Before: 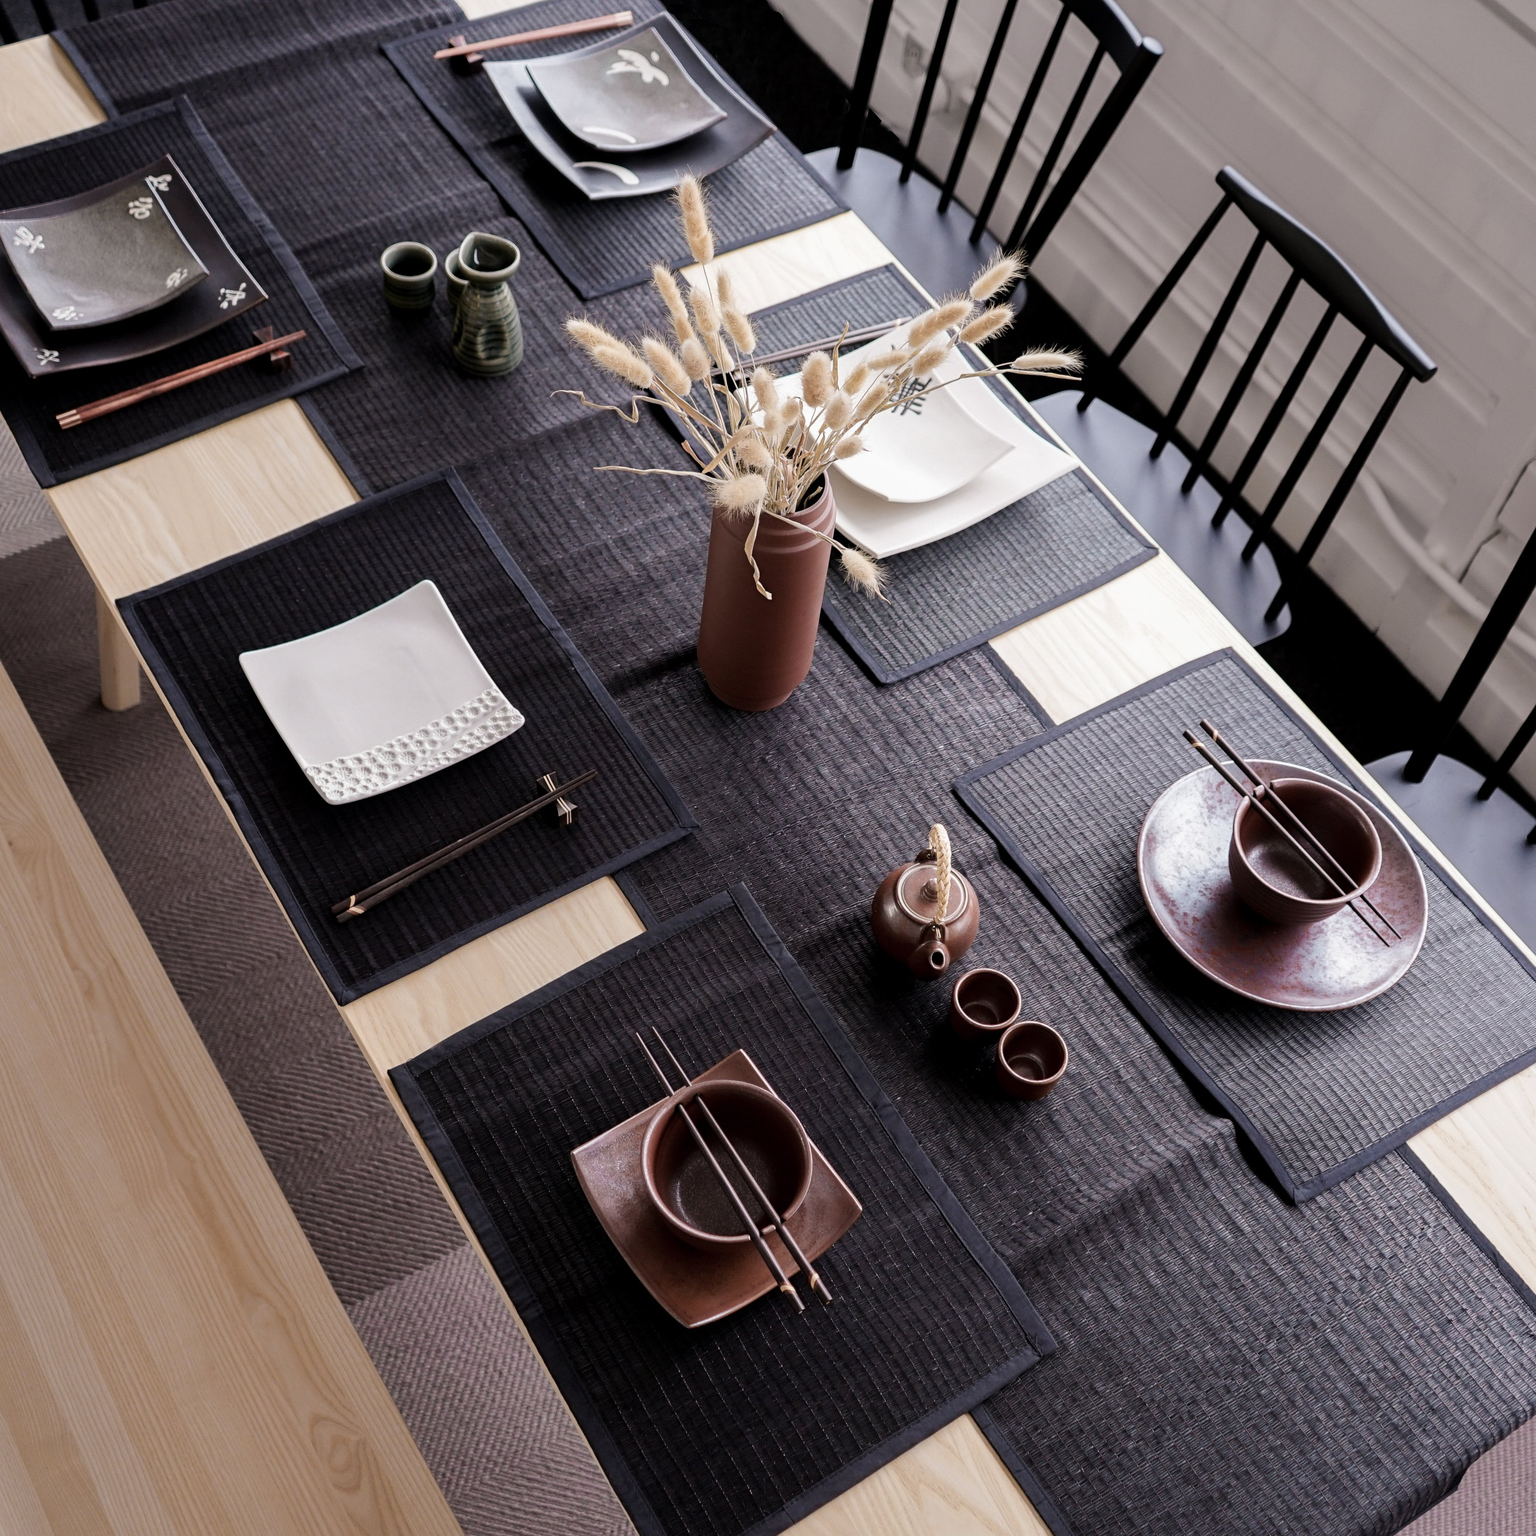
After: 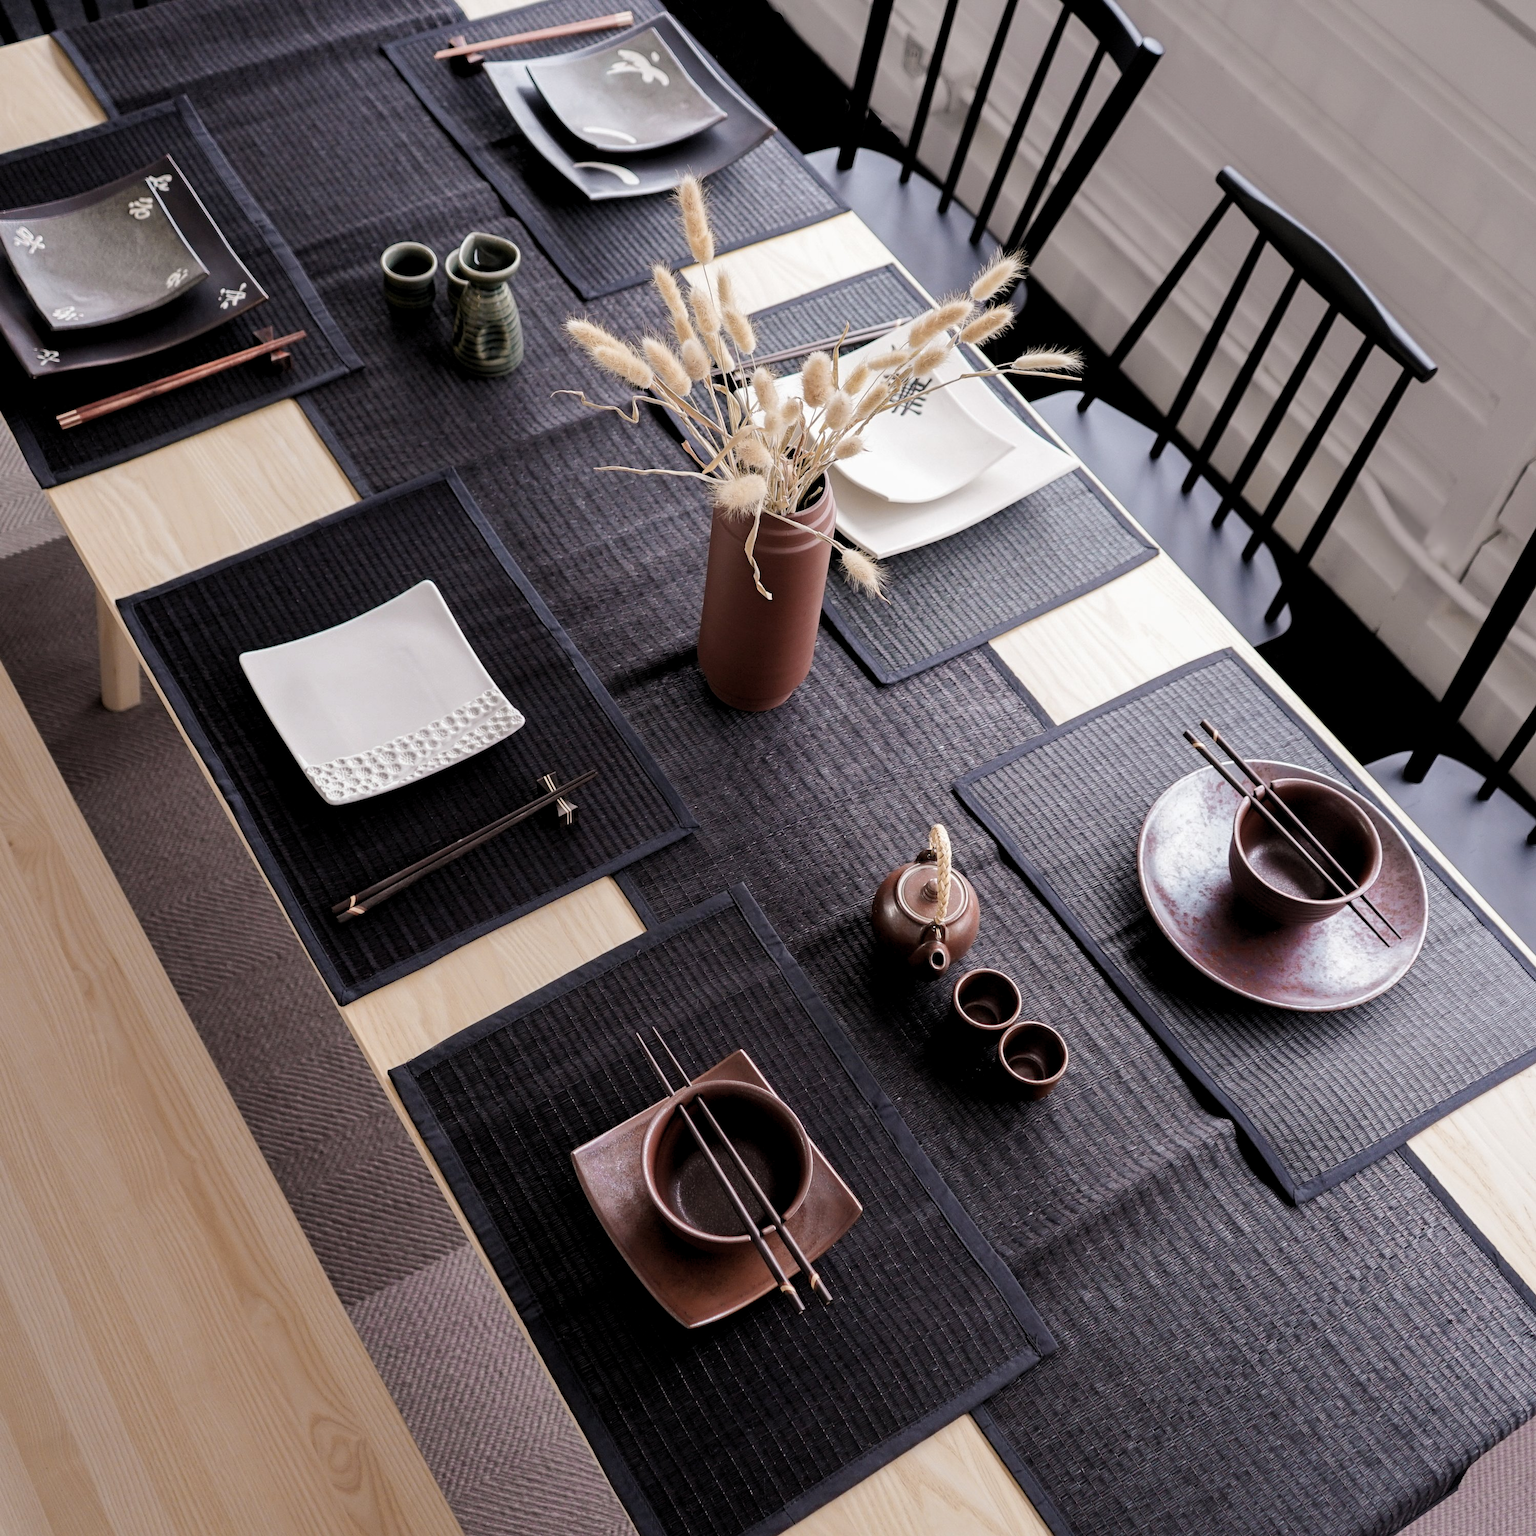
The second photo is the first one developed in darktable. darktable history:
tone equalizer: edges refinement/feathering 500, mask exposure compensation -1.57 EV, preserve details no
levels: black 0.013%, levels [0.018, 0.493, 1]
